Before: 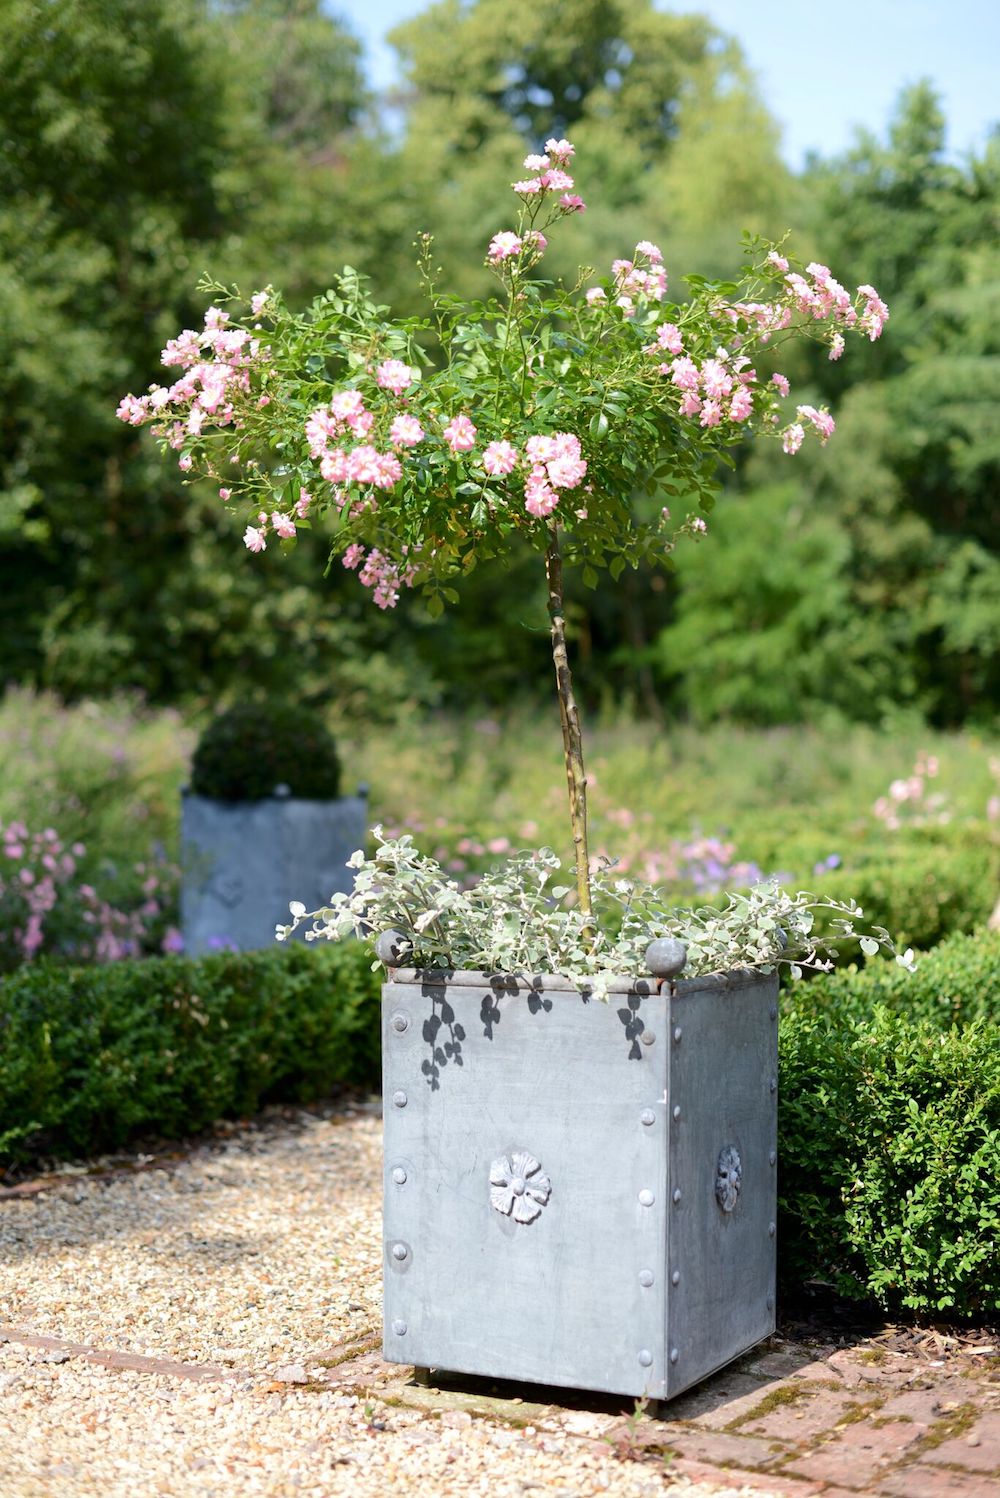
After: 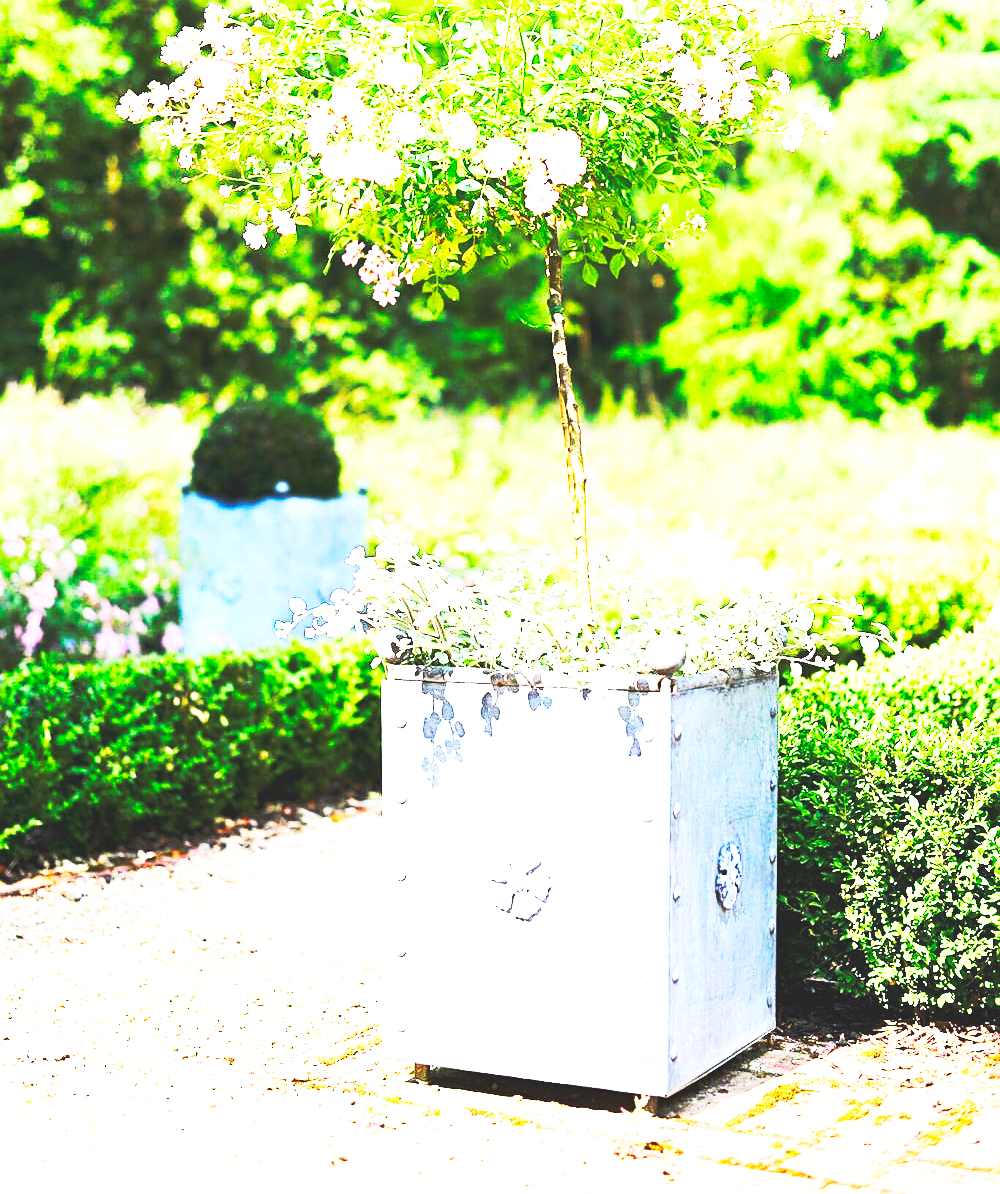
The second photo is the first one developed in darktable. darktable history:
base curve: curves: ch0 [(0, 0.015) (0.085, 0.116) (0.134, 0.298) (0.19, 0.545) (0.296, 0.764) (0.599, 0.982) (1, 1)], preserve colors none
sharpen: on, module defaults
crop and rotate: top 20.249%
contrast brightness saturation: contrast 0.198, brightness 0.156, saturation 0.228
exposure: black level correction 0, exposure 1.172 EV, compensate exposure bias true, compensate highlight preservation false
